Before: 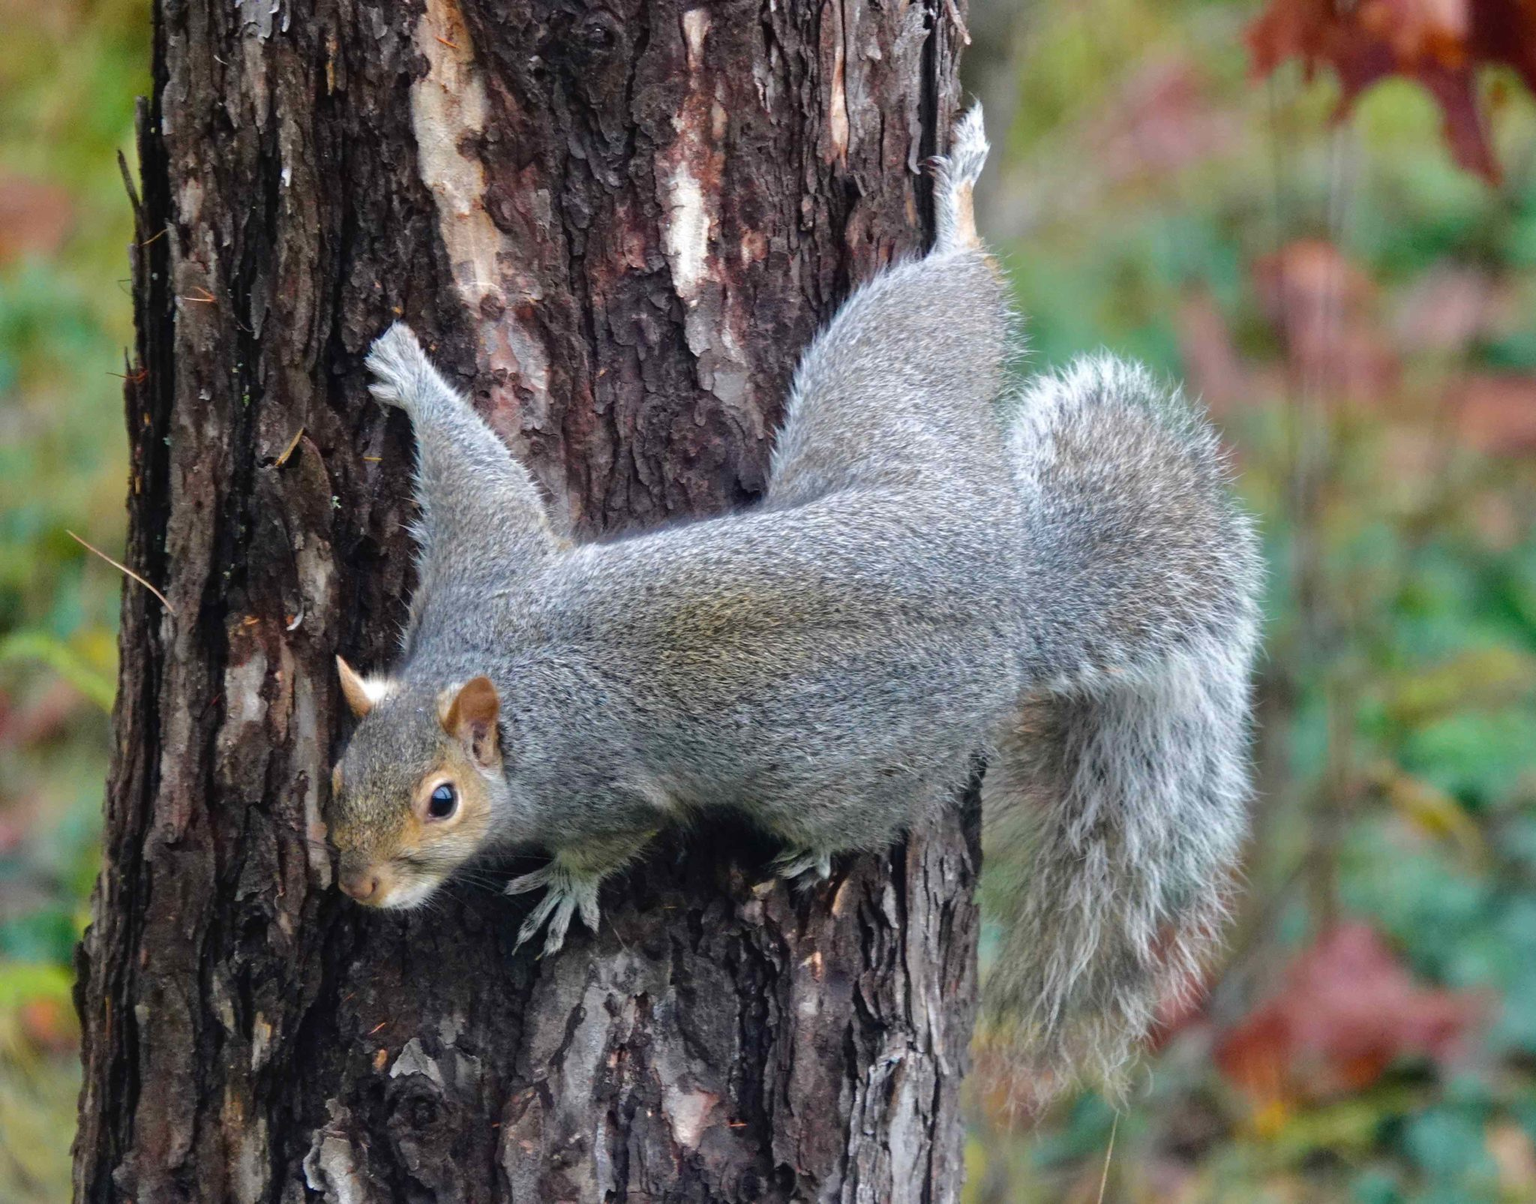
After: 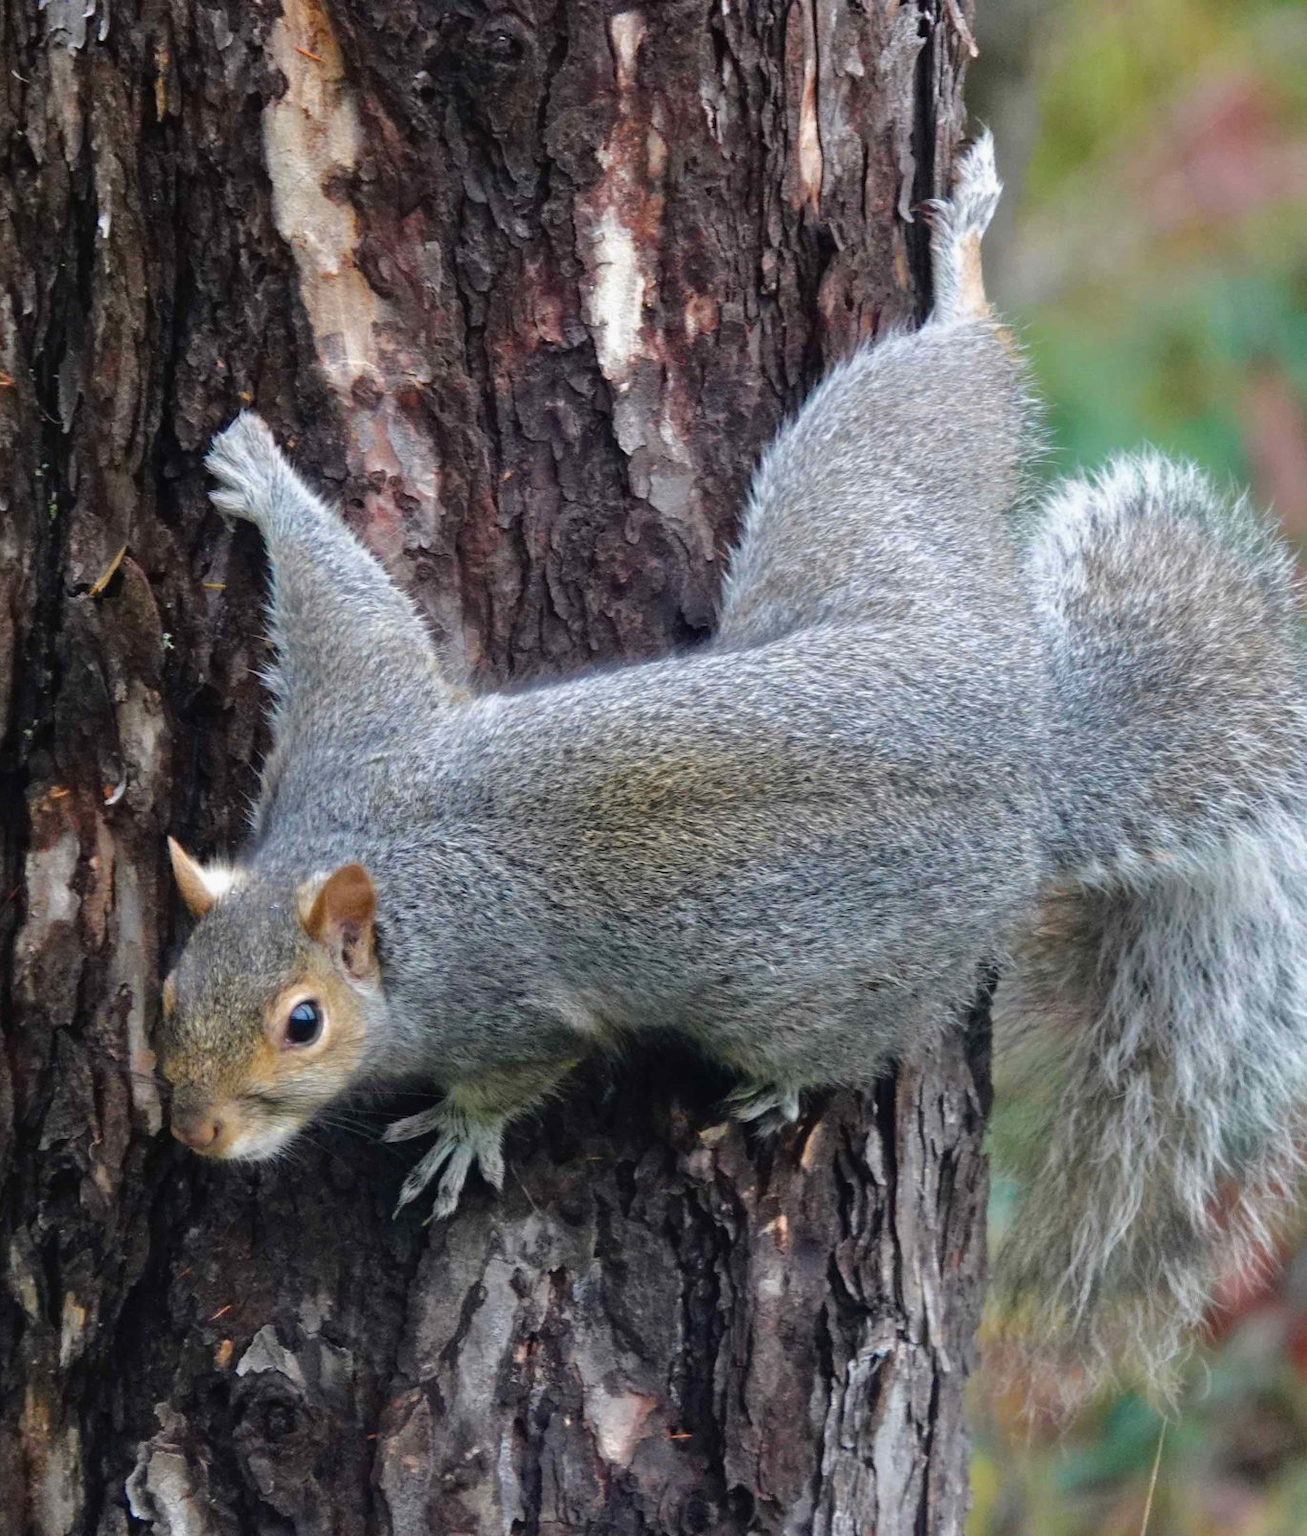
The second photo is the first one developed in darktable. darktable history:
crop and rotate: left 13.342%, right 19.991%
exposure: exposure -0.072 EV, compensate highlight preservation false
